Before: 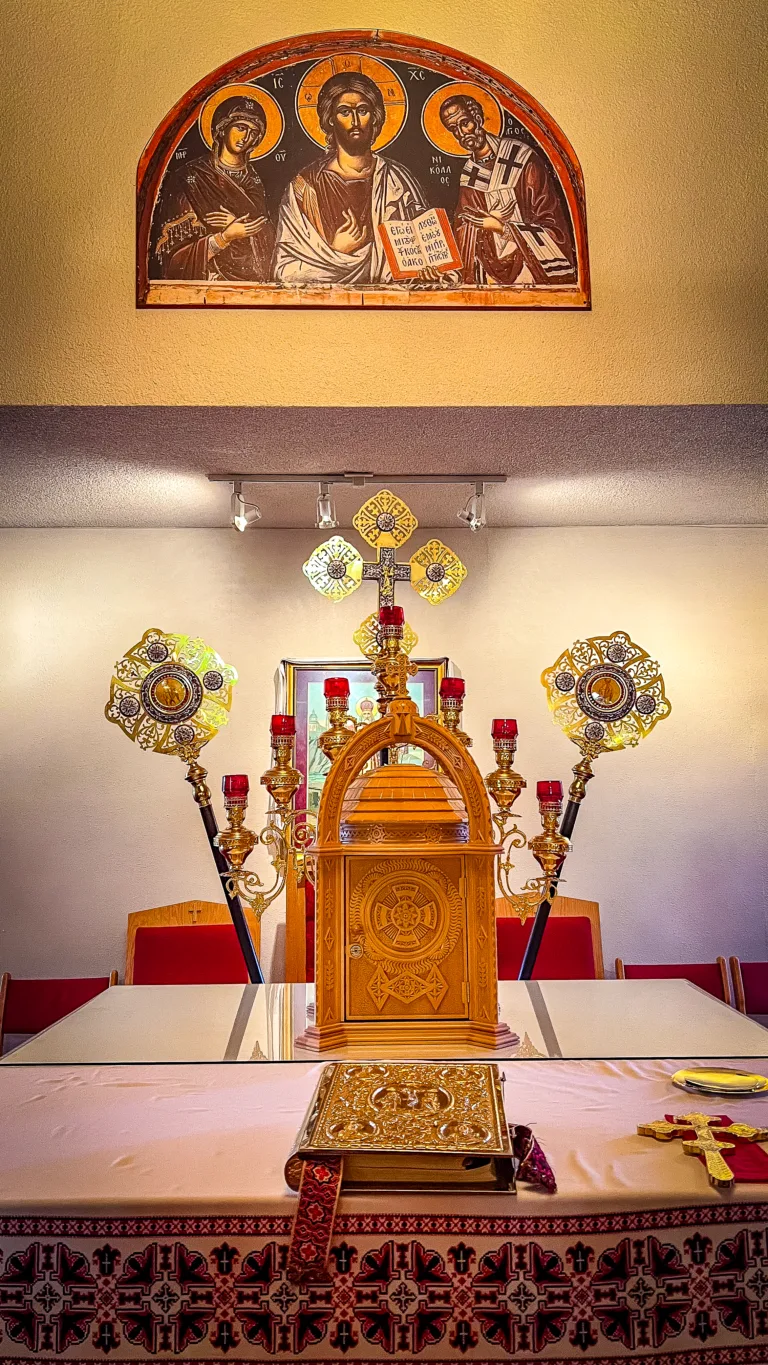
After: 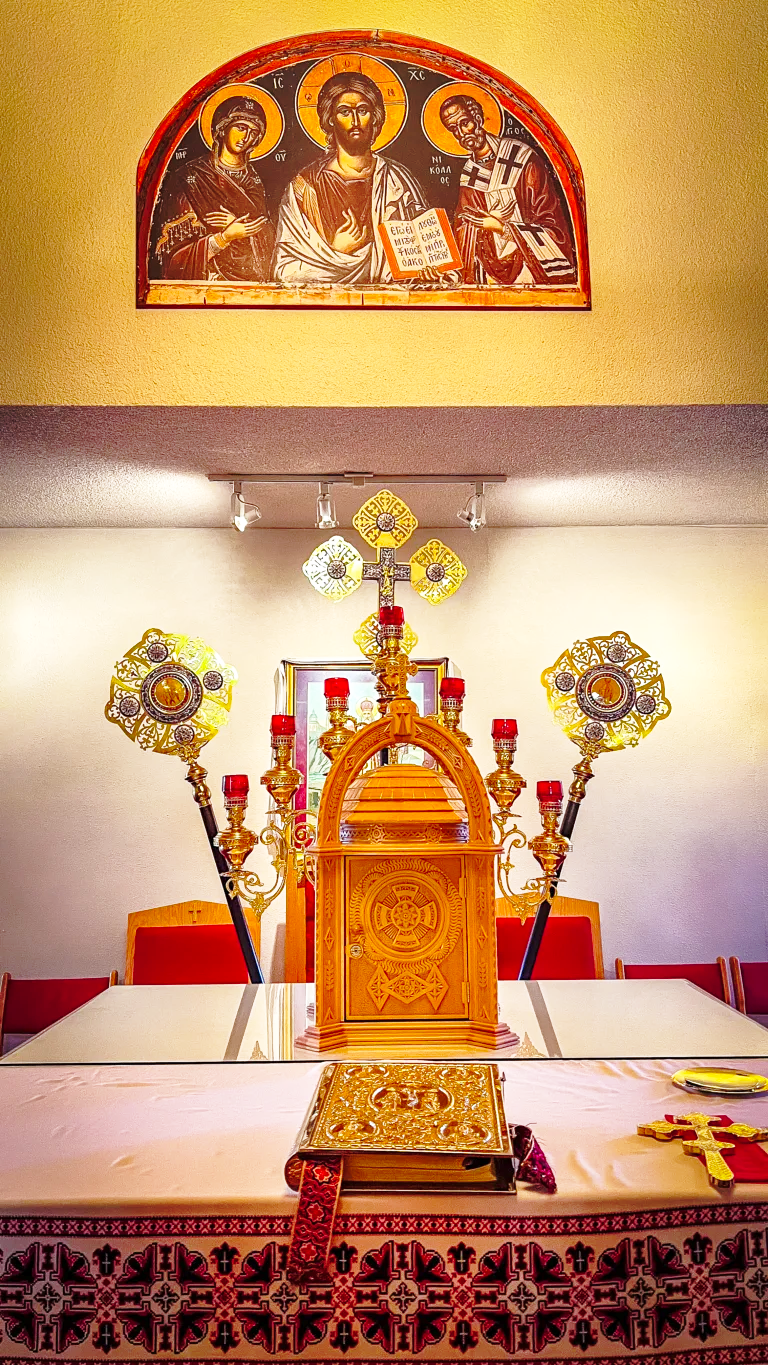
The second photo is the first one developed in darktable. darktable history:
base curve: curves: ch0 [(0, 0) (0.036, 0.037) (0.121, 0.228) (0.46, 0.76) (0.859, 0.983) (1, 1)], preserve colors none
shadows and highlights: on, module defaults
